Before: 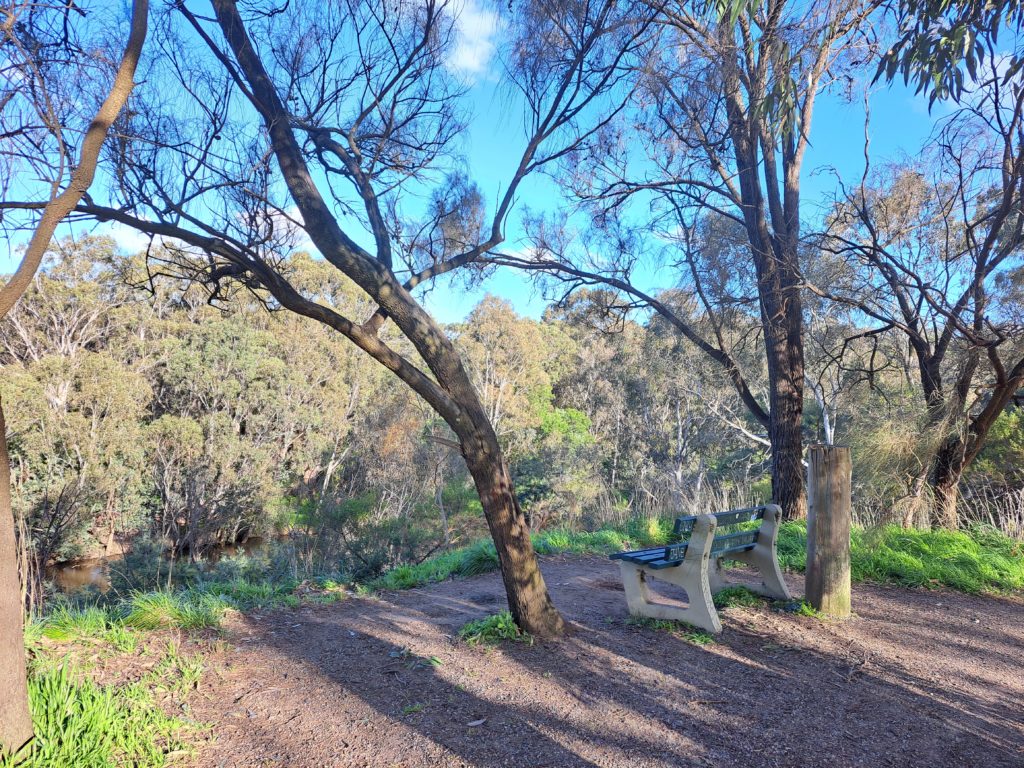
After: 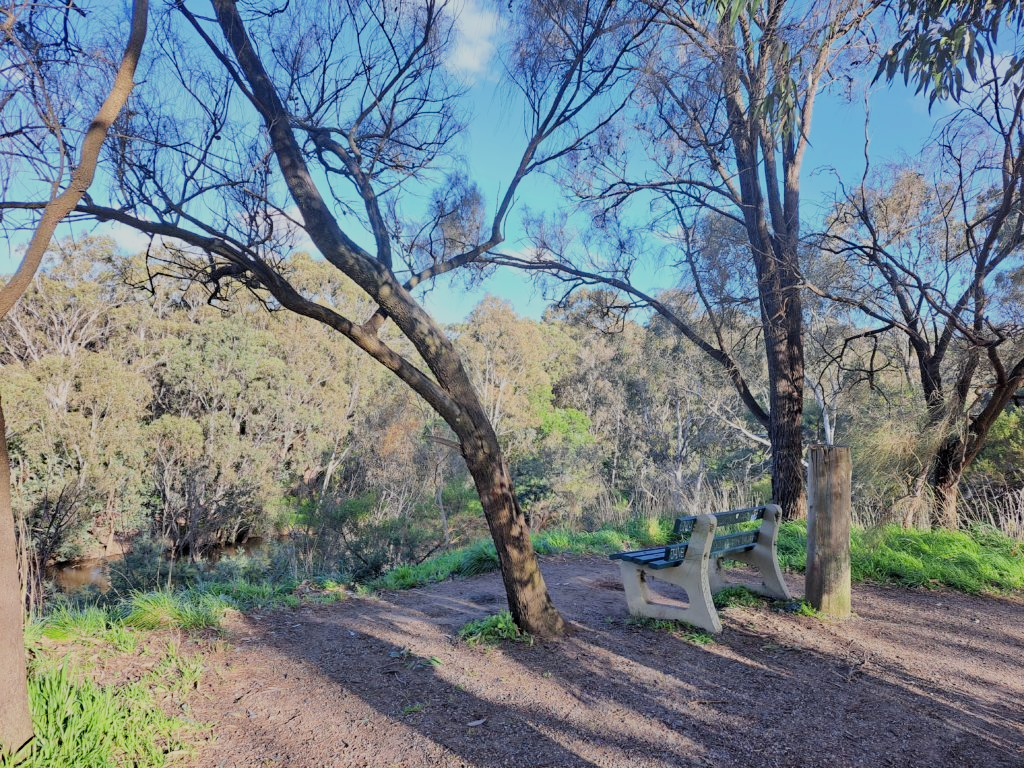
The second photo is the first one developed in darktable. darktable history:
filmic rgb: black relative exposure -7.65 EV, white relative exposure 4.56 EV, hardness 3.61, iterations of high-quality reconstruction 10
